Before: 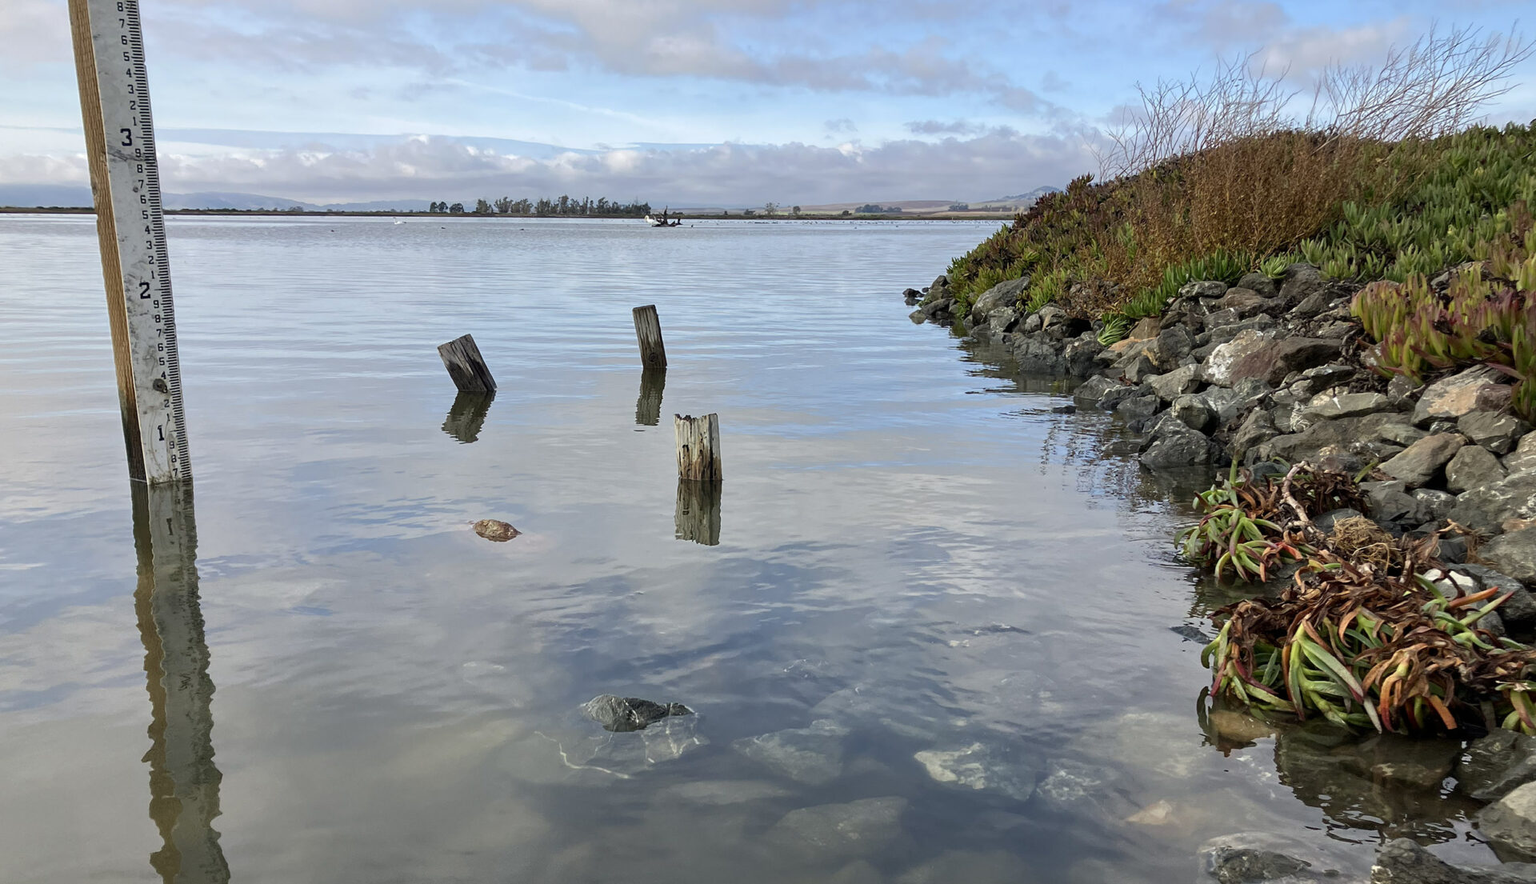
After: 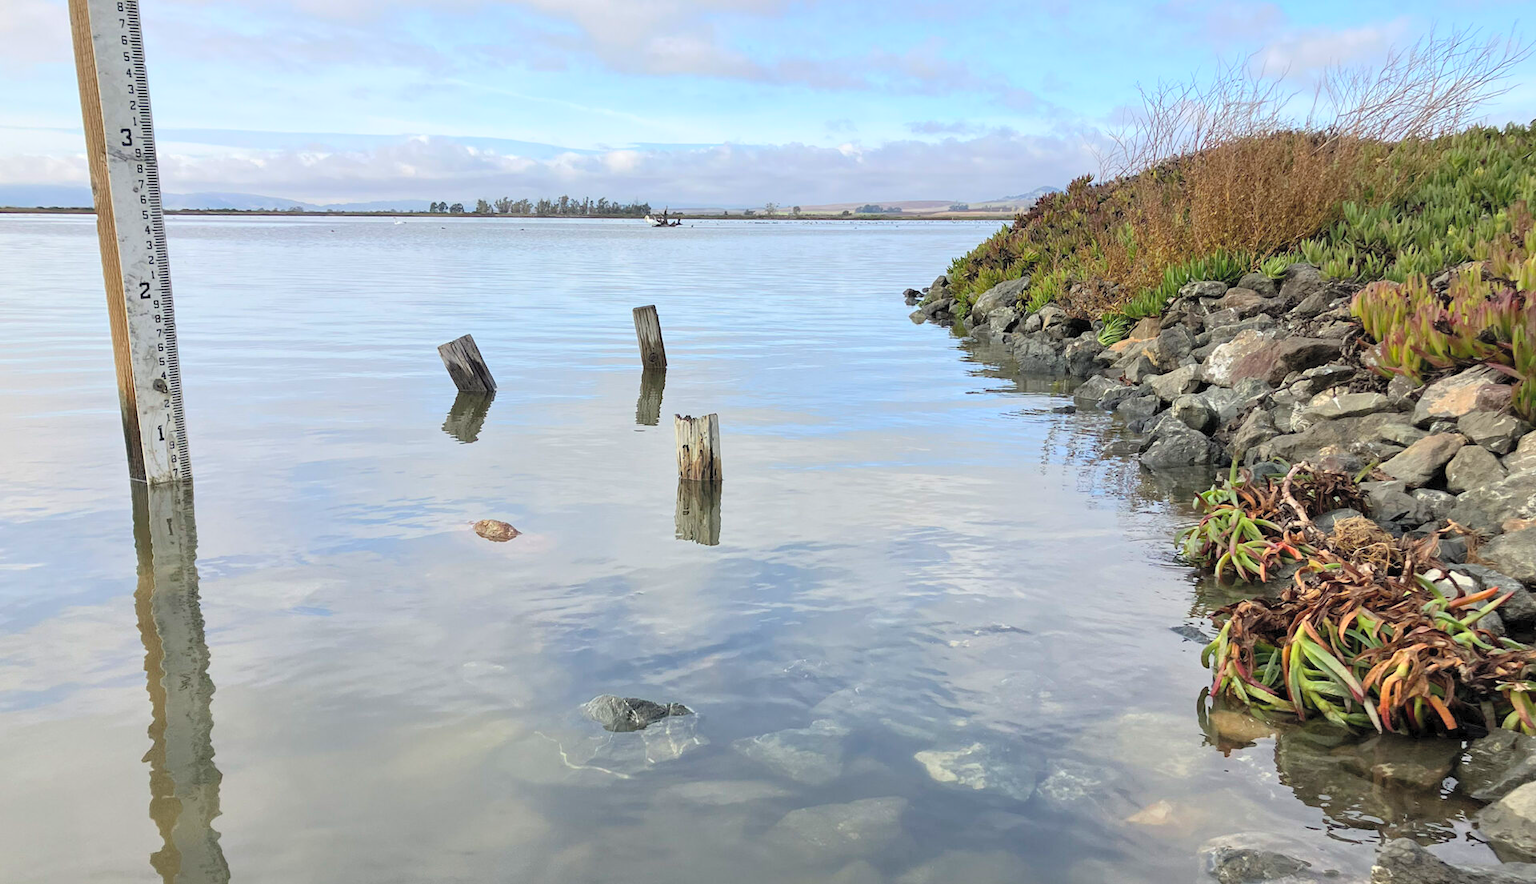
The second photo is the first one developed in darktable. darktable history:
contrast brightness saturation: contrast 0.099, brightness 0.308, saturation 0.14
